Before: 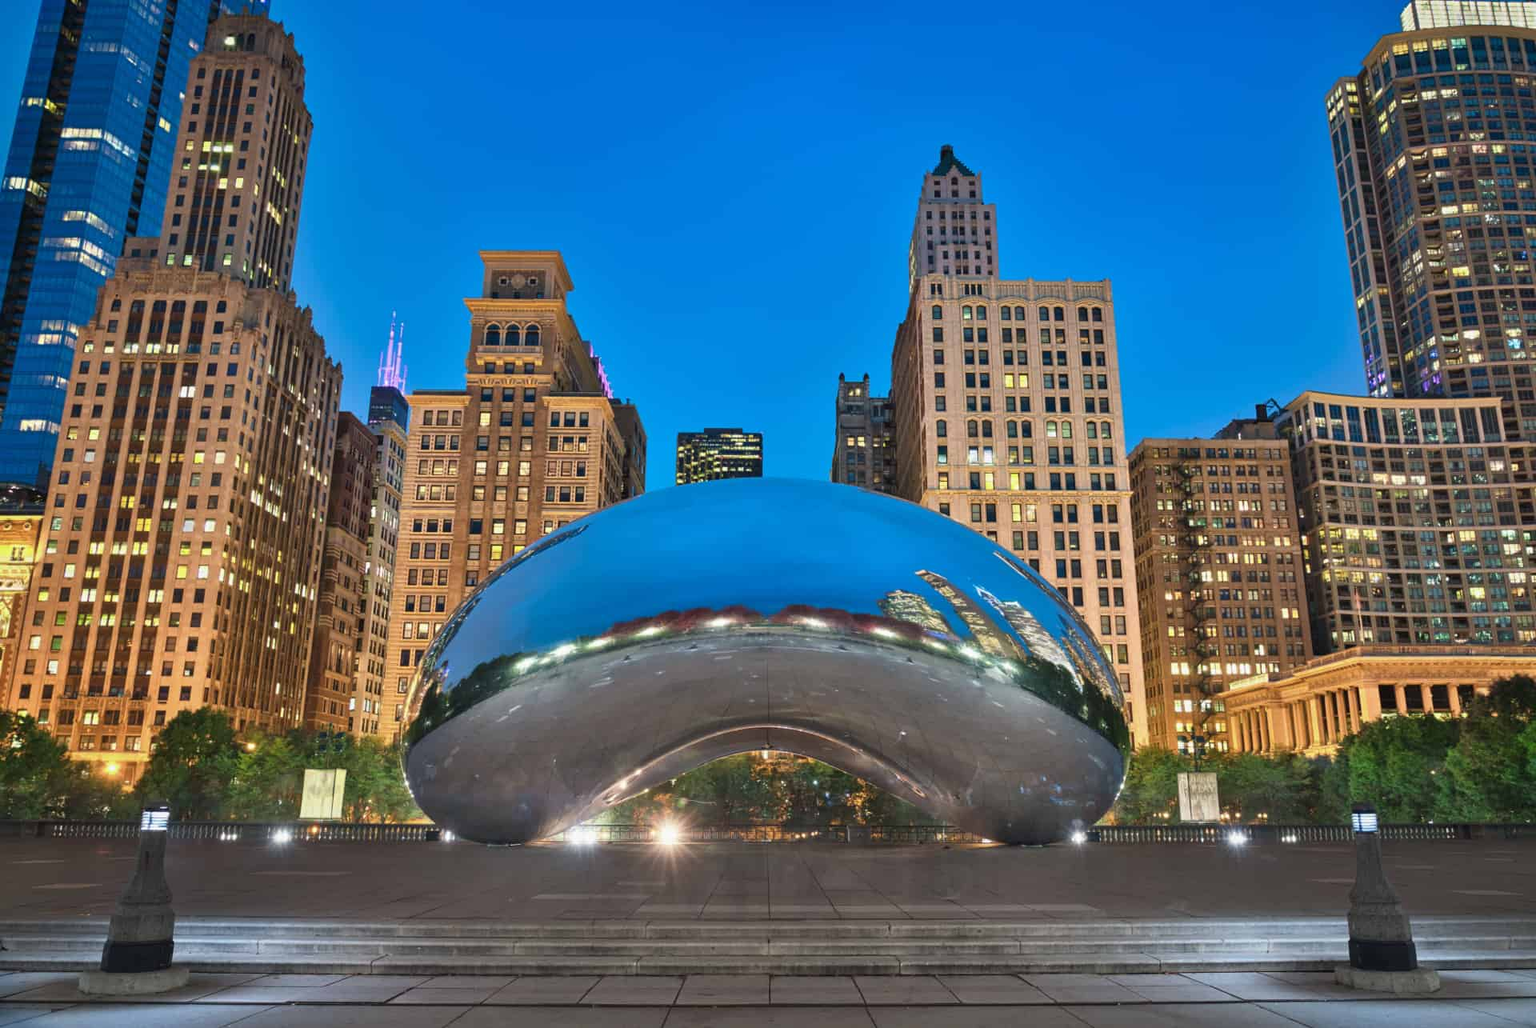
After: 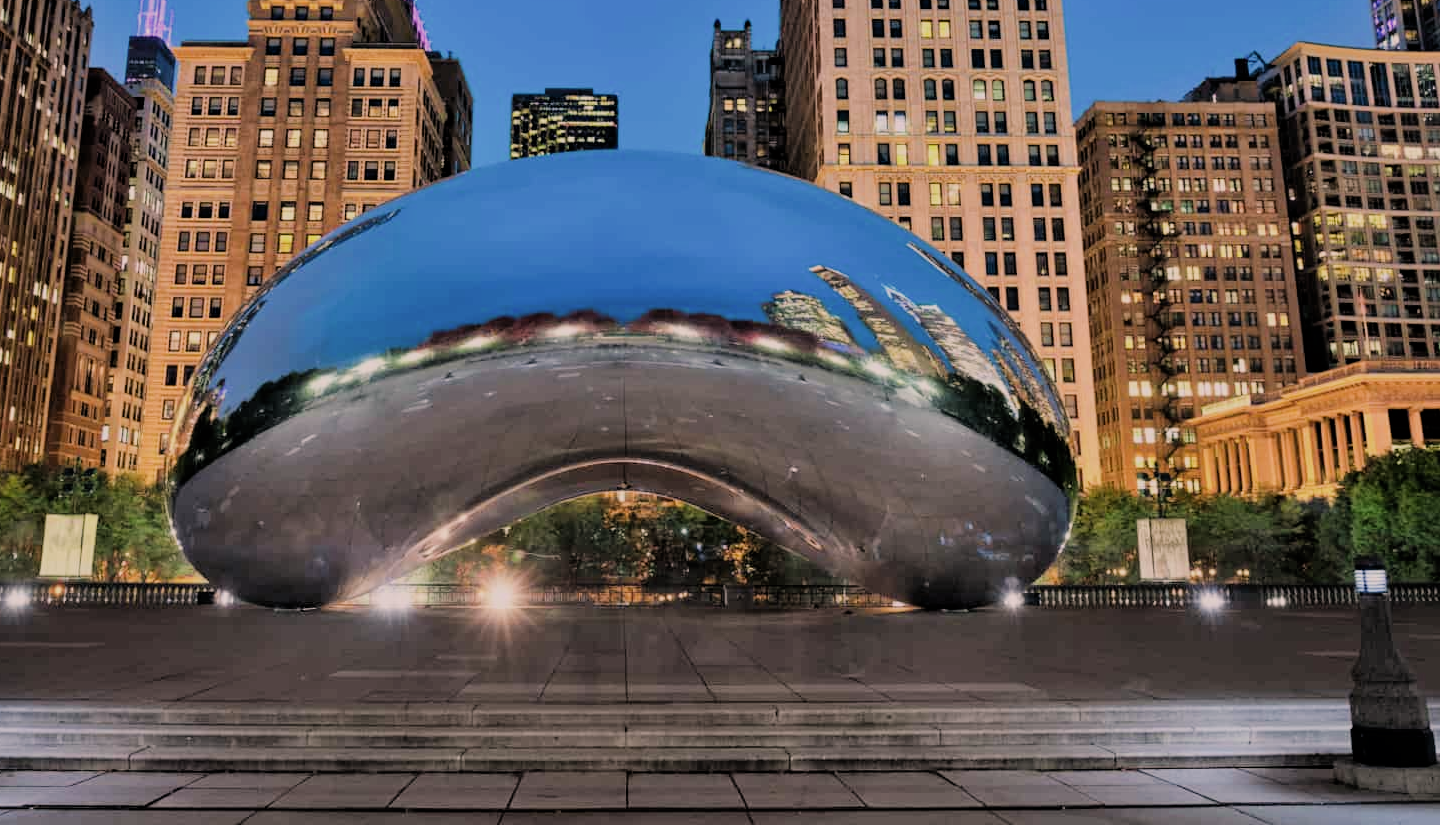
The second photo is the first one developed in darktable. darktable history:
color correction: highlights a* 7.8, highlights b* 4.19
crop and rotate: left 17.485%, top 34.852%, right 7.499%, bottom 0.91%
filmic rgb: black relative exposure -4.19 EV, white relative exposure 5.1 EV, hardness 2.11, contrast 1.16
